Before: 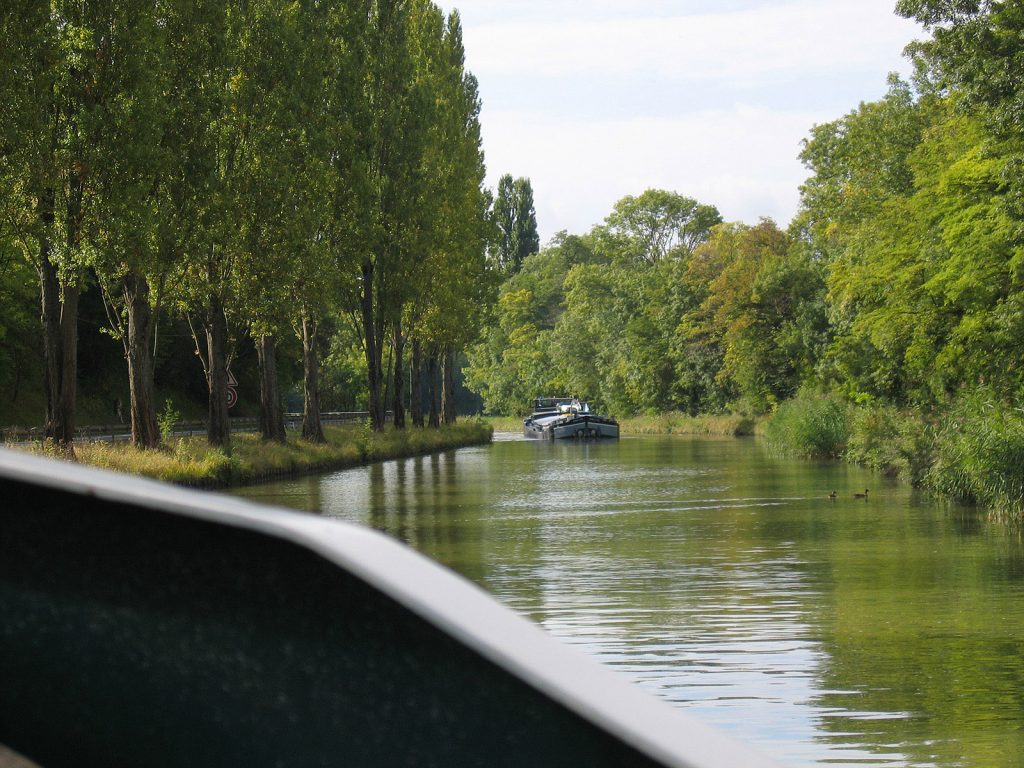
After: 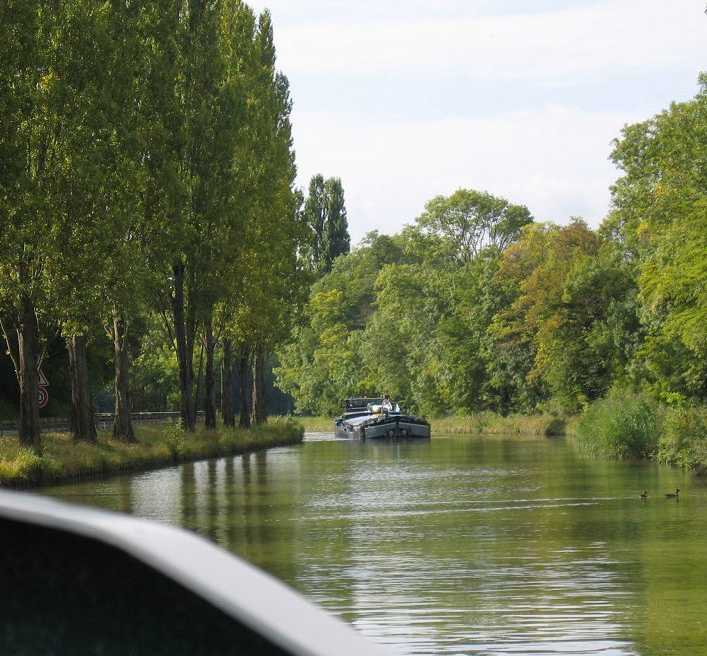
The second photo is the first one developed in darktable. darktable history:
crop: left 18.485%, right 12.43%, bottom 14.48%
